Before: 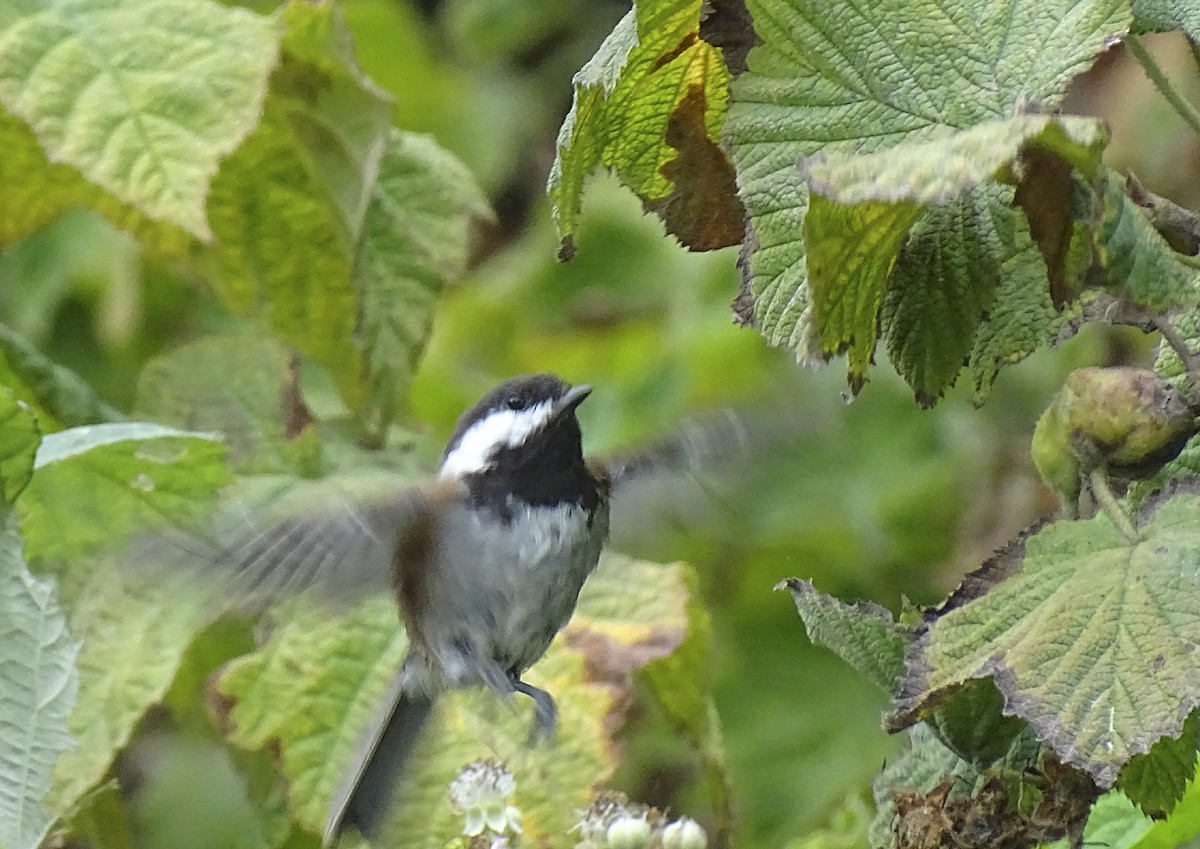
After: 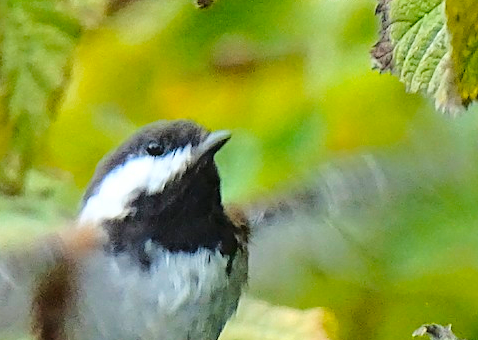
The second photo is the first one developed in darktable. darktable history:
shadows and highlights: shadows -1.5, highlights 40.12
exposure: compensate highlight preservation false
crop: left 30.155%, top 29.972%, right 29.935%, bottom 29.975%
tone curve: curves: ch0 [(0, 0) (0.003, 0.002) (0.011, 0.007) (0.025, 0.016) (0.044, 0.027) (0.069, 0.045) (0.1, 0.077) (0.136, 0.114) (0.177, 0.166) (0.224, 0.241) (0.277, 0.328) (0.335, 0.413) (0.399, 0.498) (0.468, 0.572) (0.543, 0.638) (0.623, 0.711) (0.709, 0.786) (0.801, 0.853) (0.898, 0.929) (1, 1)], color space Lab, linked channels, preserve colors none
color zones: curves: ch1 [(0.24, 0.629) (0.75, 0.5)]; ch2 [(0.255, 0.454) (0.745, 0.491)]
